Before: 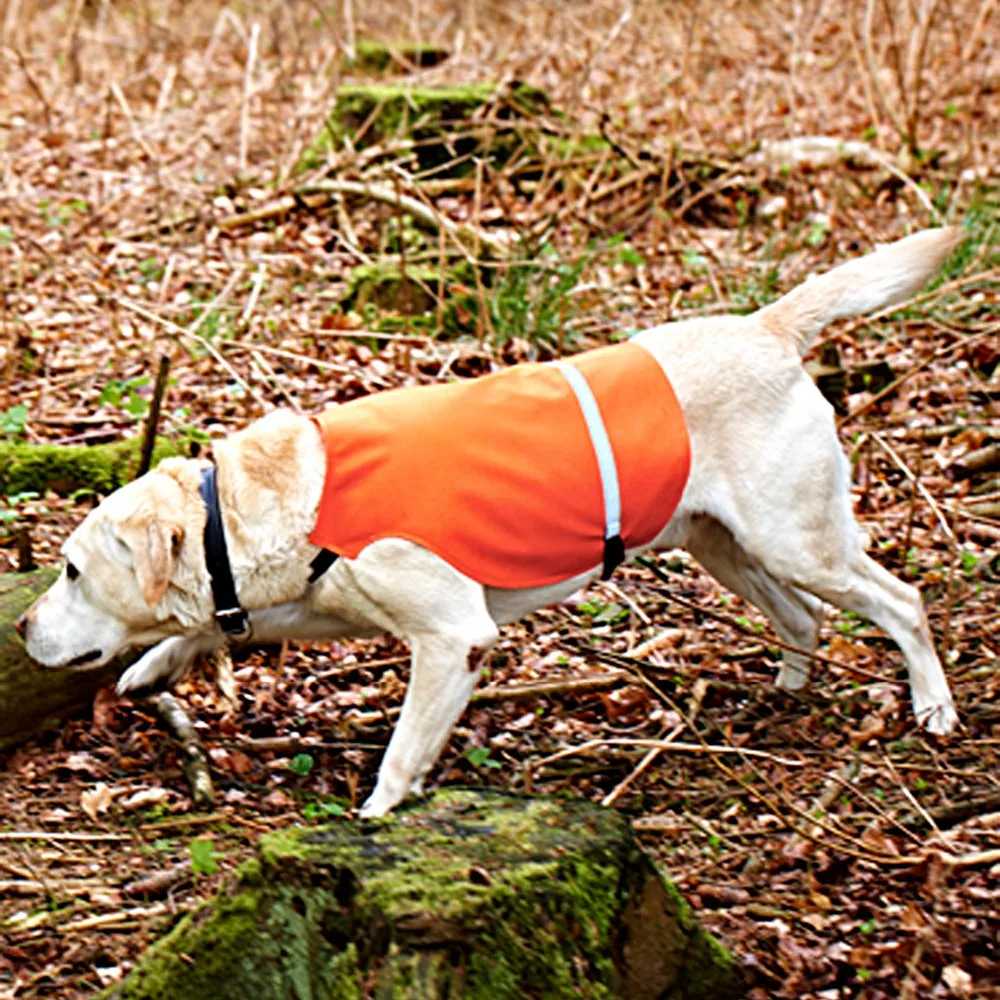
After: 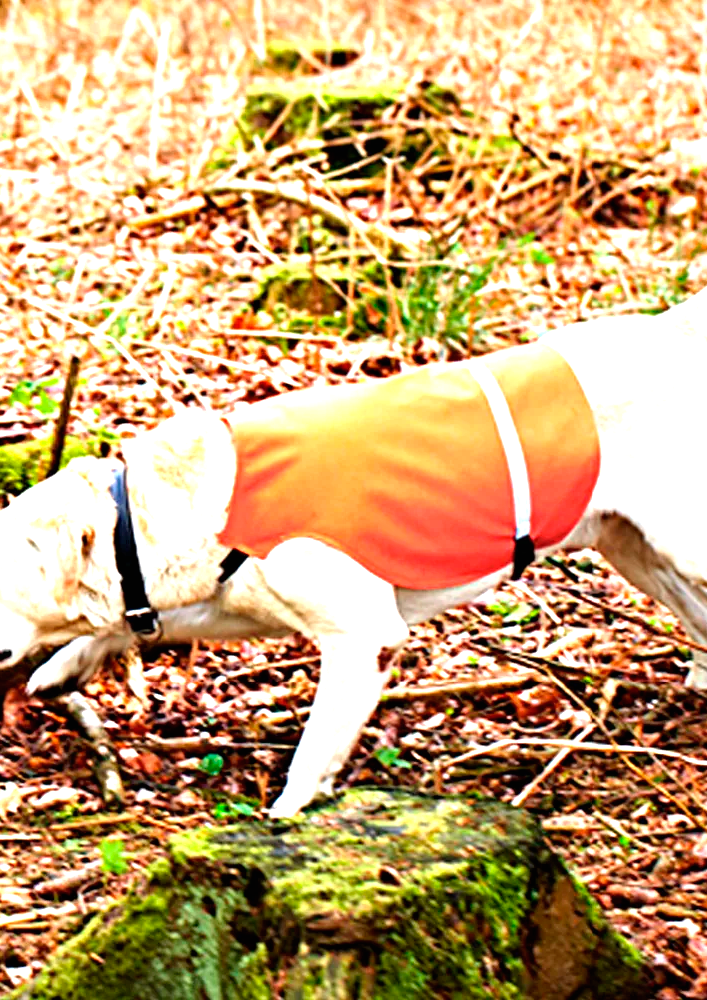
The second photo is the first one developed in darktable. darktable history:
exposure: black level correction 0, exposure 1.199 EV, compensate highlight preservation false
crop and rotate: left 9.022%, right 20.219%
